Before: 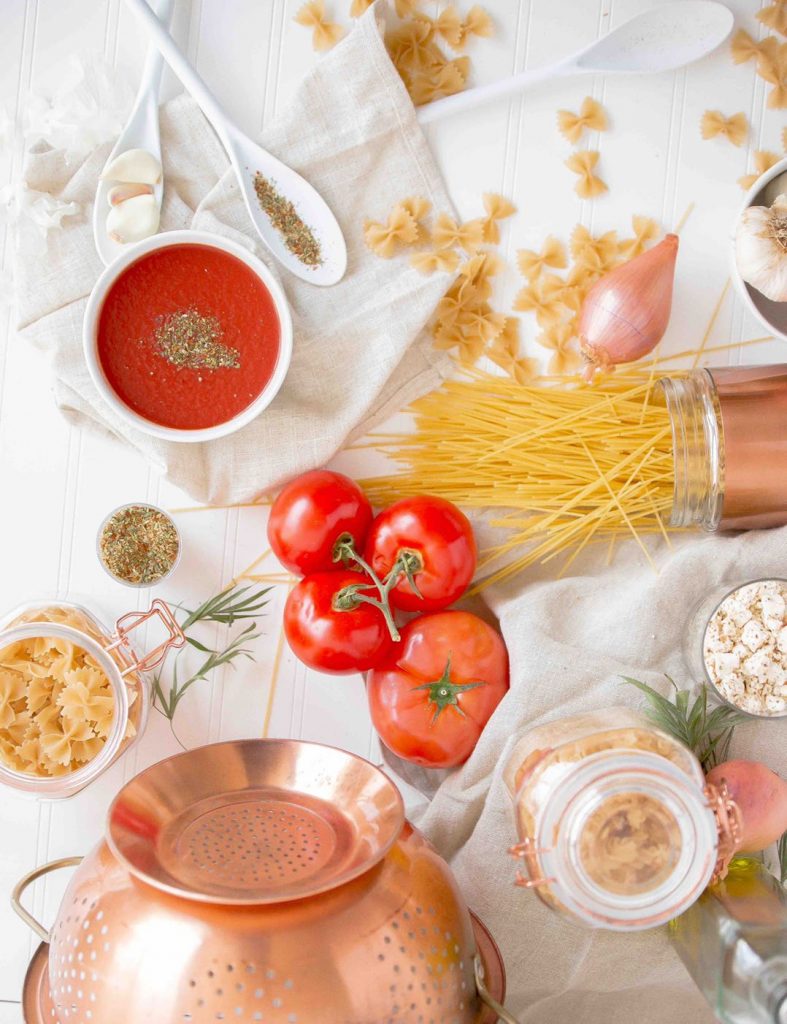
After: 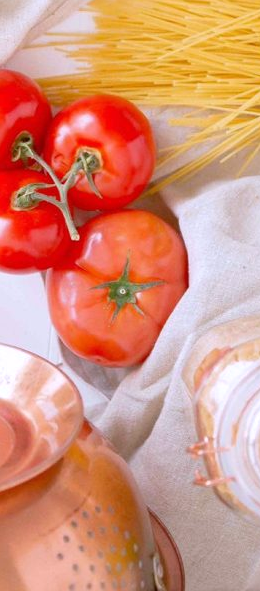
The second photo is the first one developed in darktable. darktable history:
white balance: red 1.004, blue 1.096
crop: left 40.878%, top 39.176%, right 25.993%, bottom 3.081%
